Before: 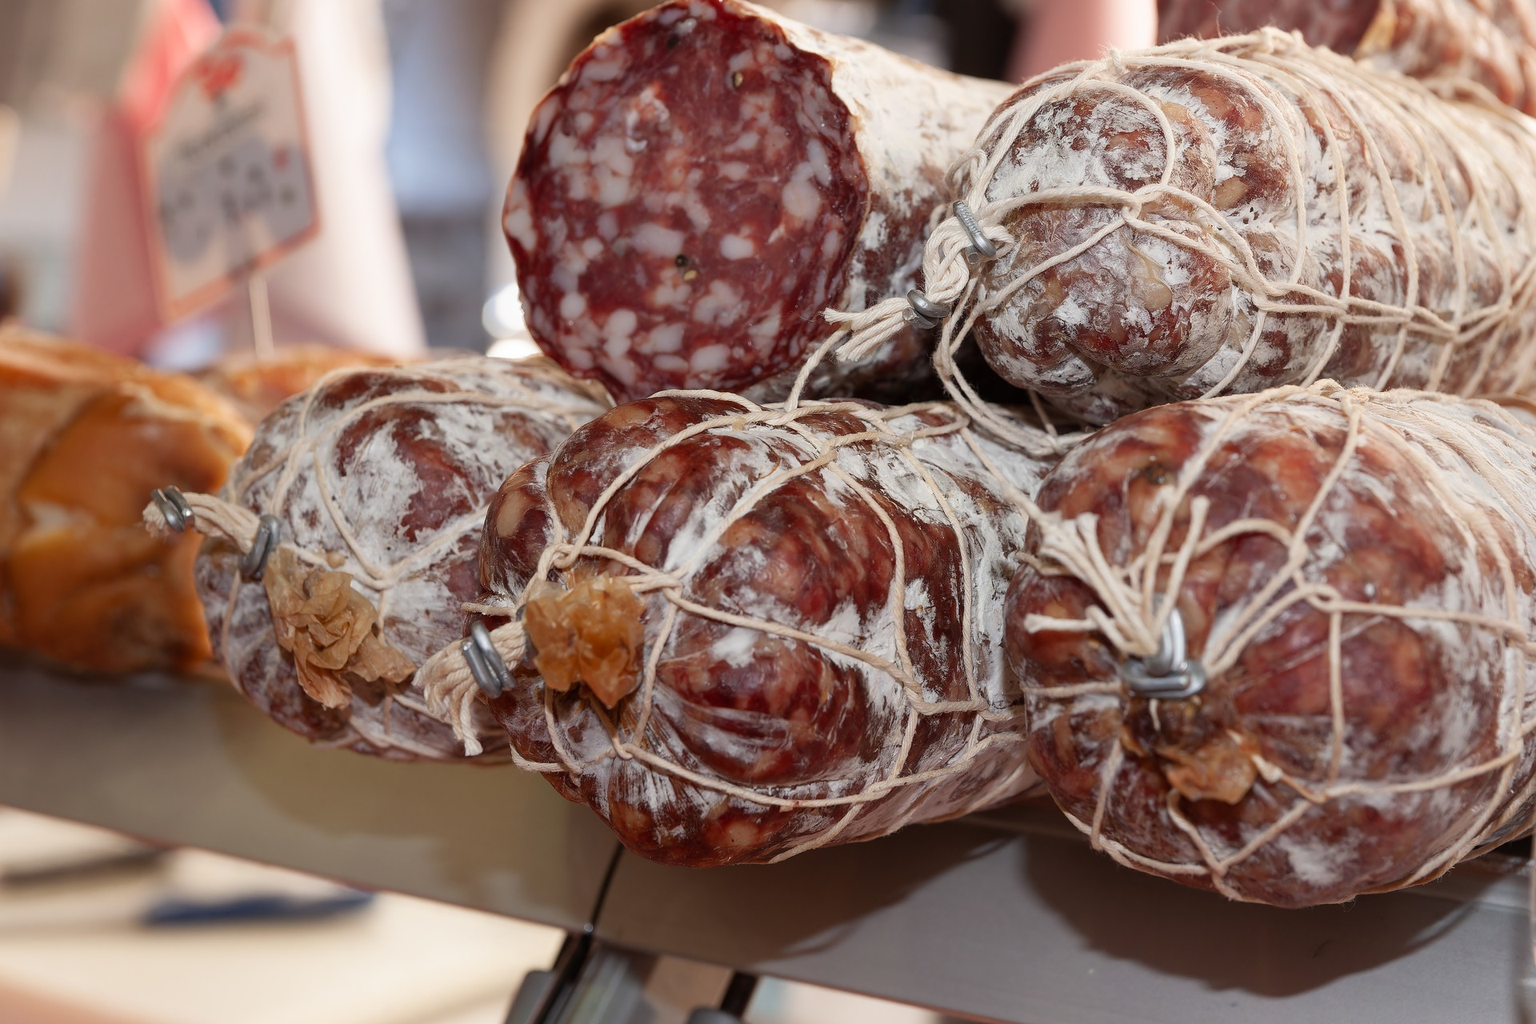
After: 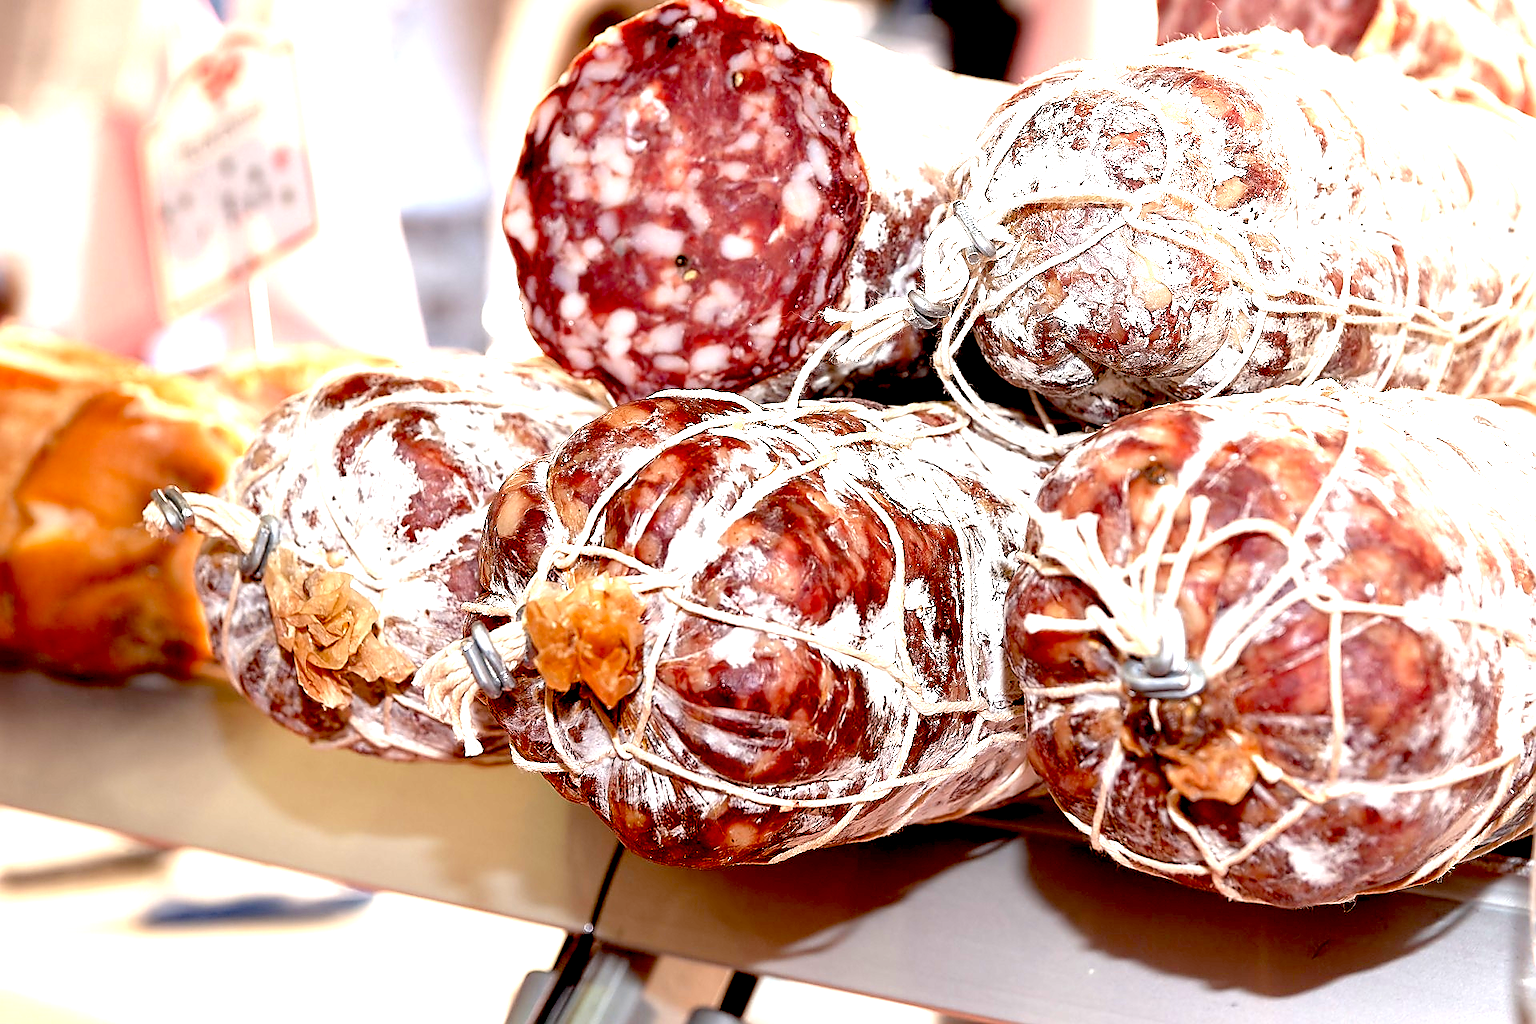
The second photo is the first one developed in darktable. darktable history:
sharpen: radius 1.4, amount 1.25, threshold 0.7
exposure: black level correction 0.016, exposure 1.774 EV, compensate highlight preservation false
